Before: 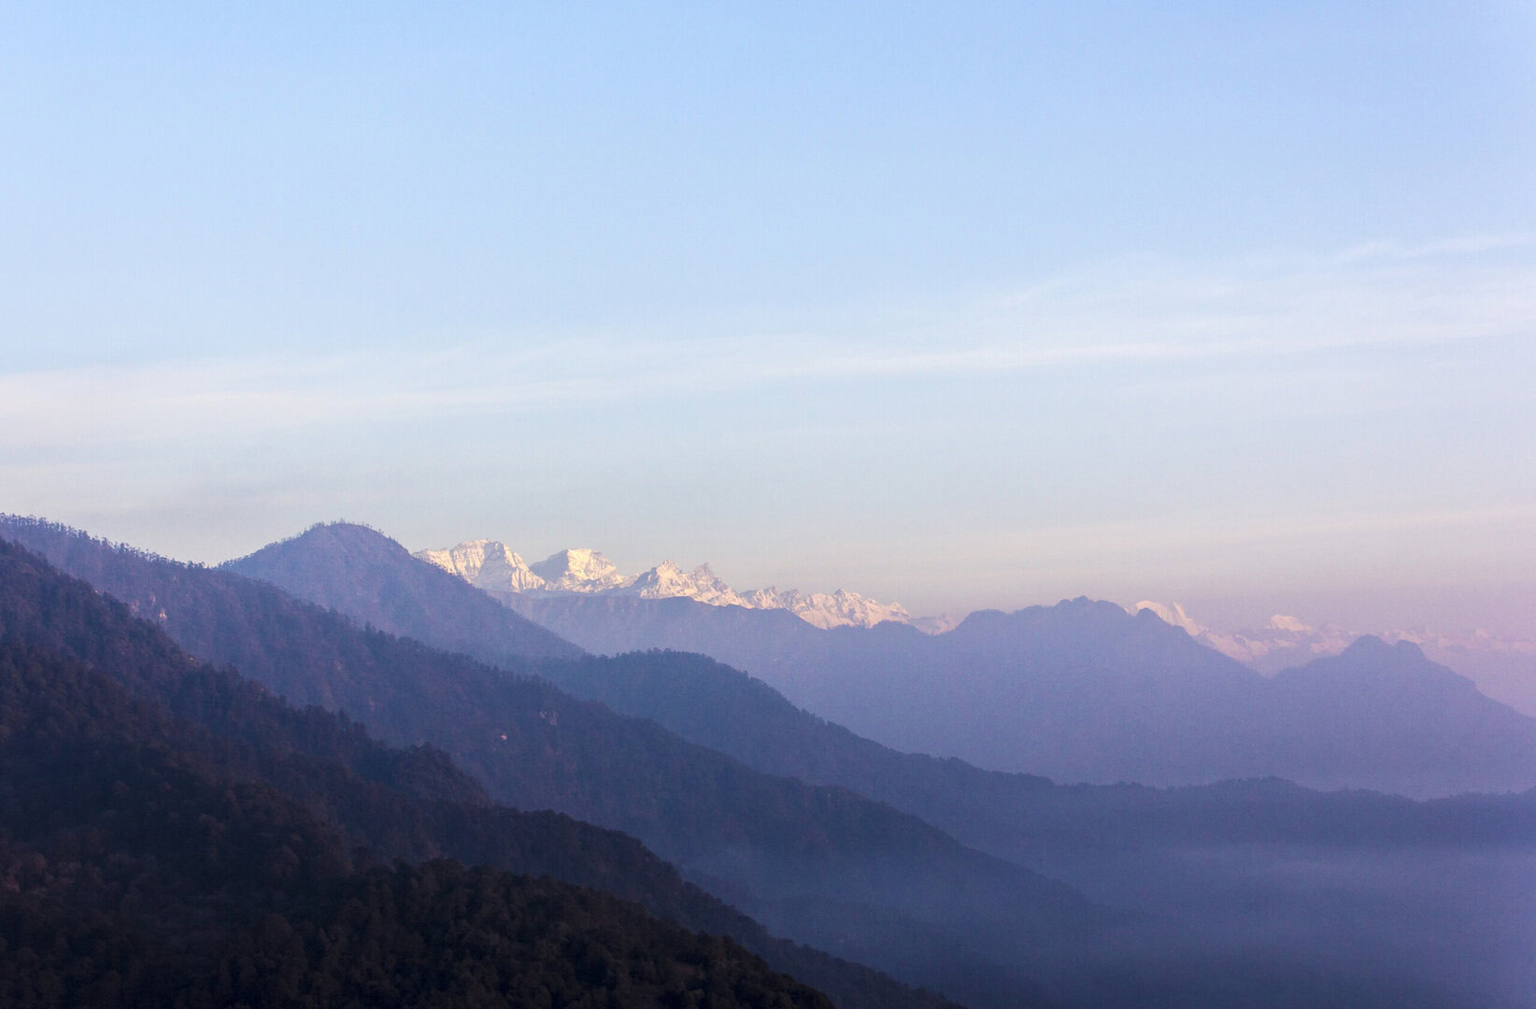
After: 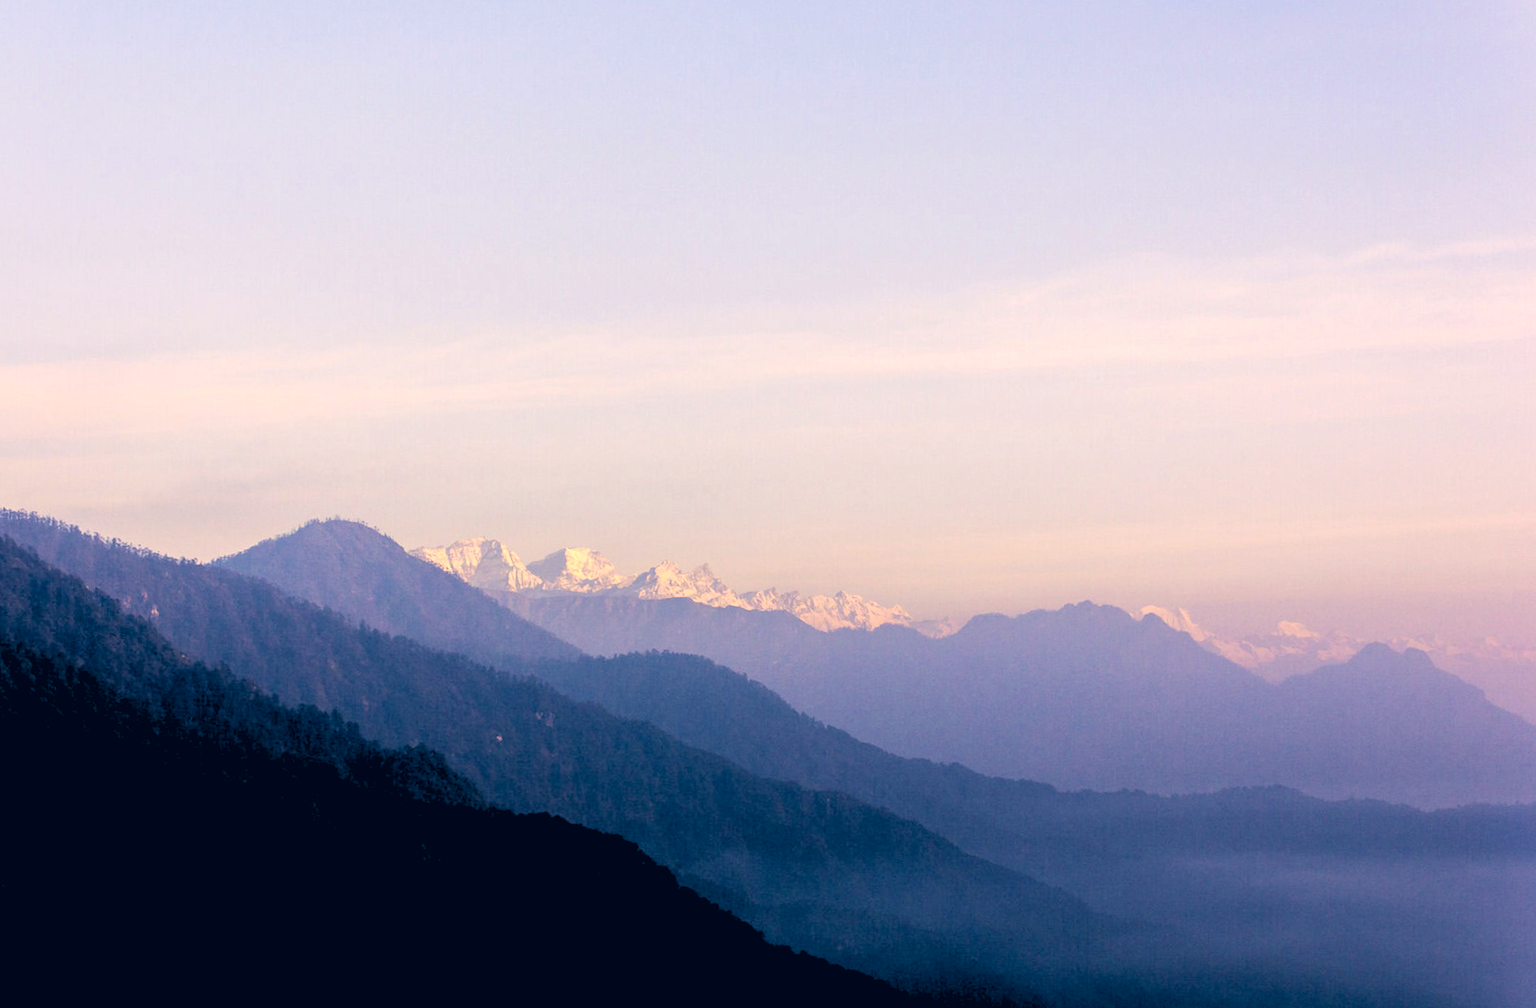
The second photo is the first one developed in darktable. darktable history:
rgb levels: levels [[0.029, 0.461, 0.922], [0, 0.5, 1], [0, 0.5, 1]]
crop and rotate: angle -0.5°
color correction: highlights a* 10.32, highlights b* 14.66, shadows a* -9.59, shadows b* -15.02
